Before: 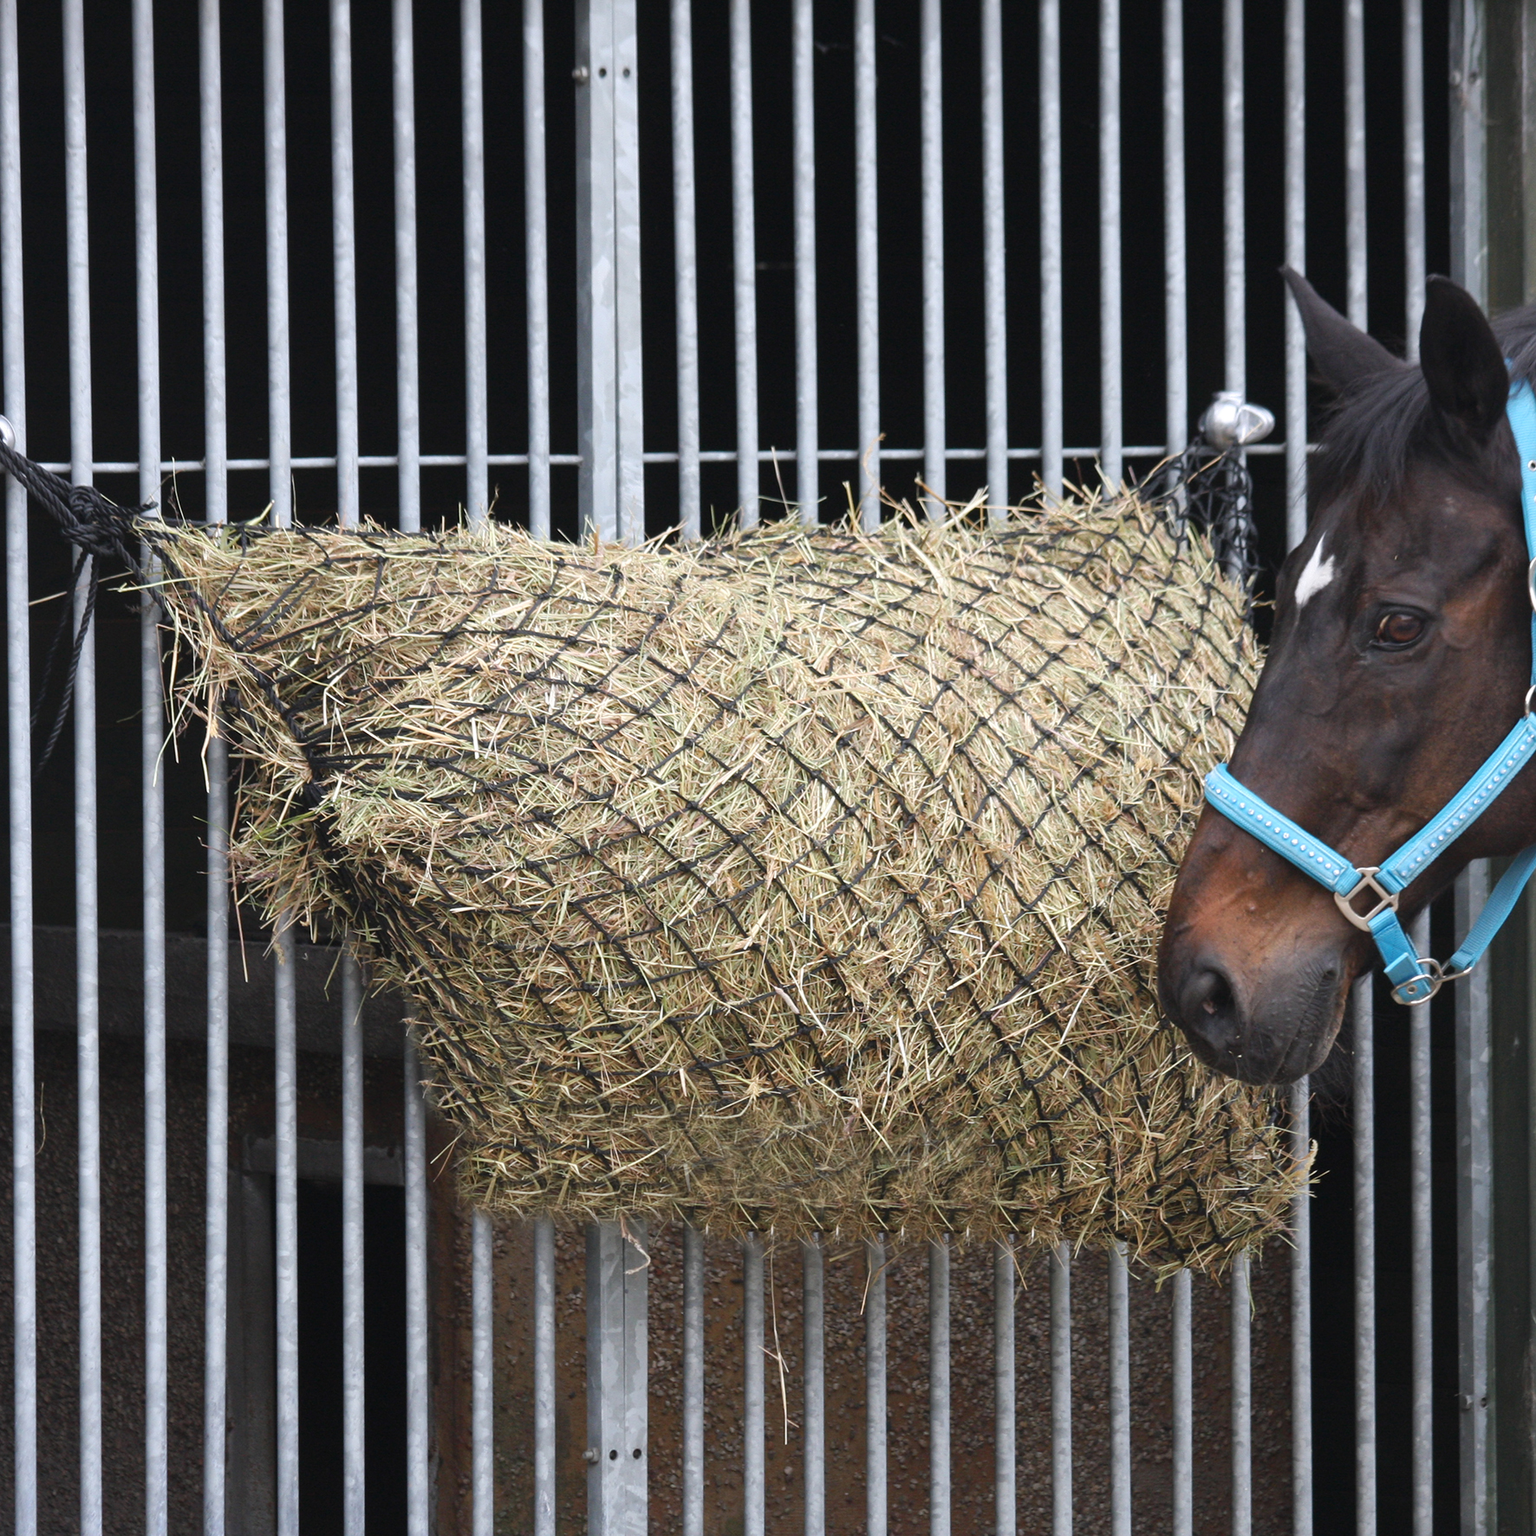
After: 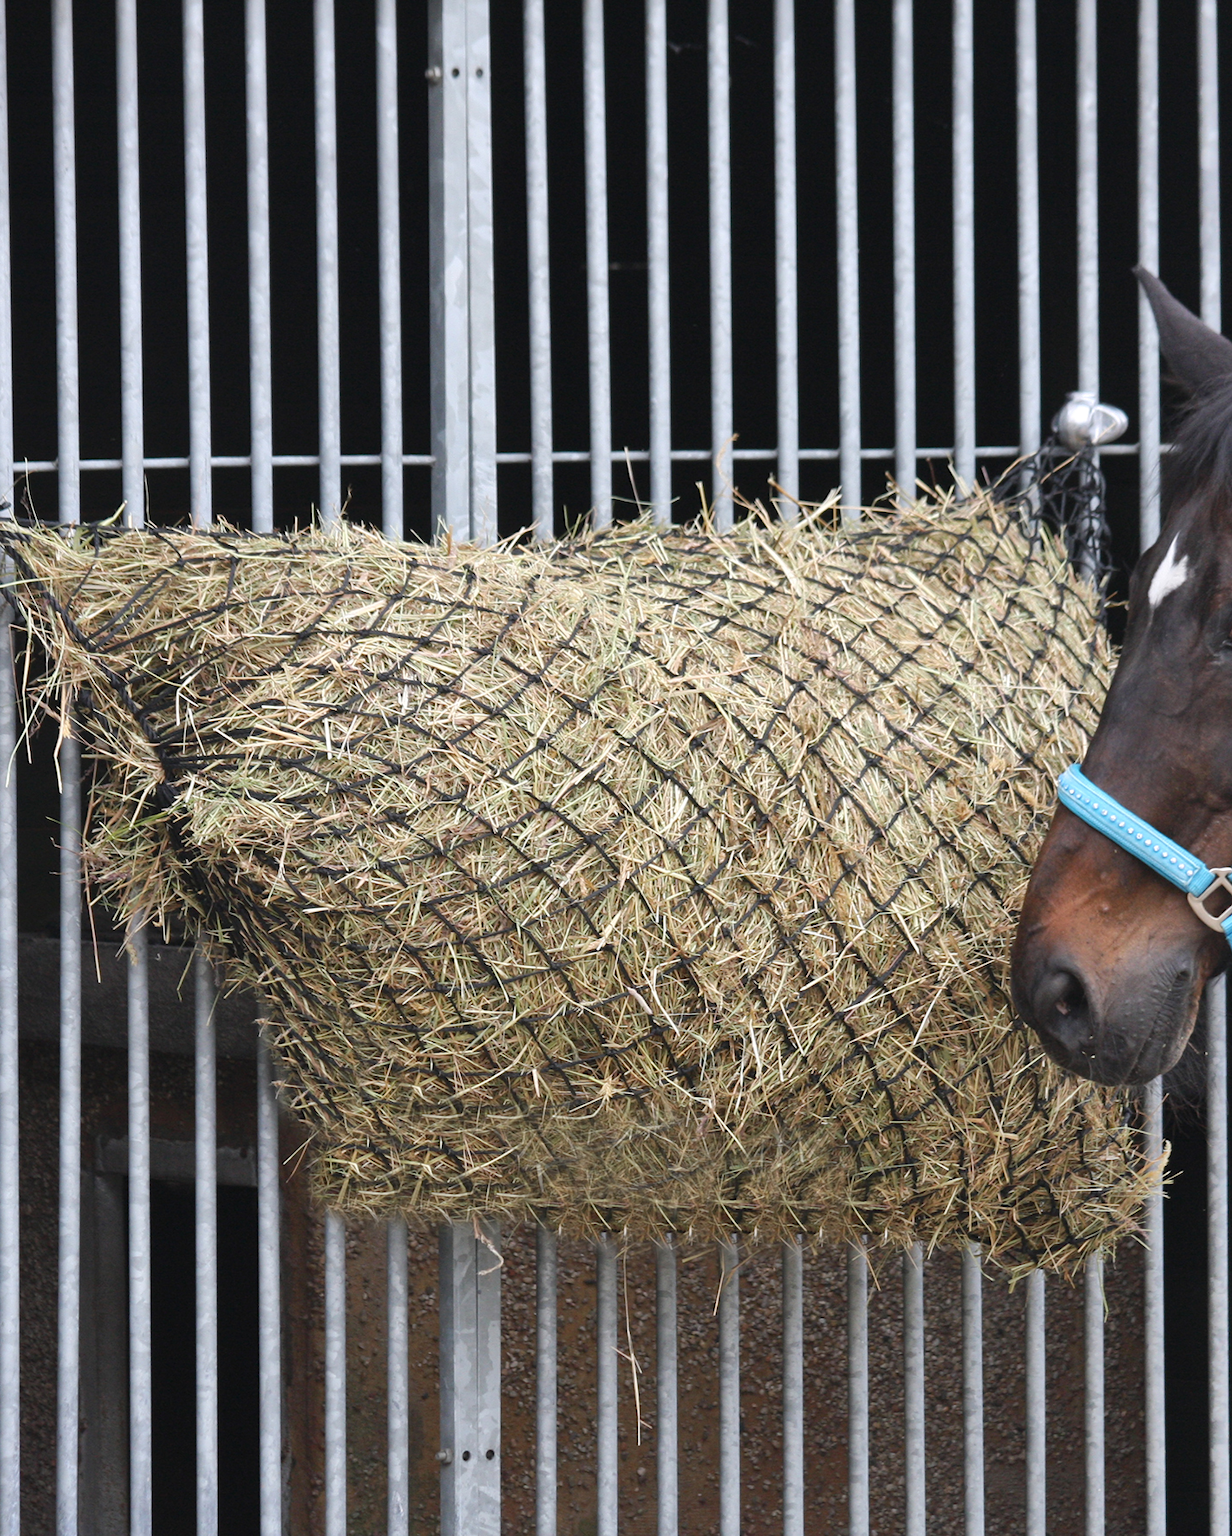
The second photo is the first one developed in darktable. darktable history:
crop and rotate: left 9.597%, right 10.195%
shadows and highlights: white point adjustment 0.05, highlights color adjustment 55.9%, soften with gaussian
